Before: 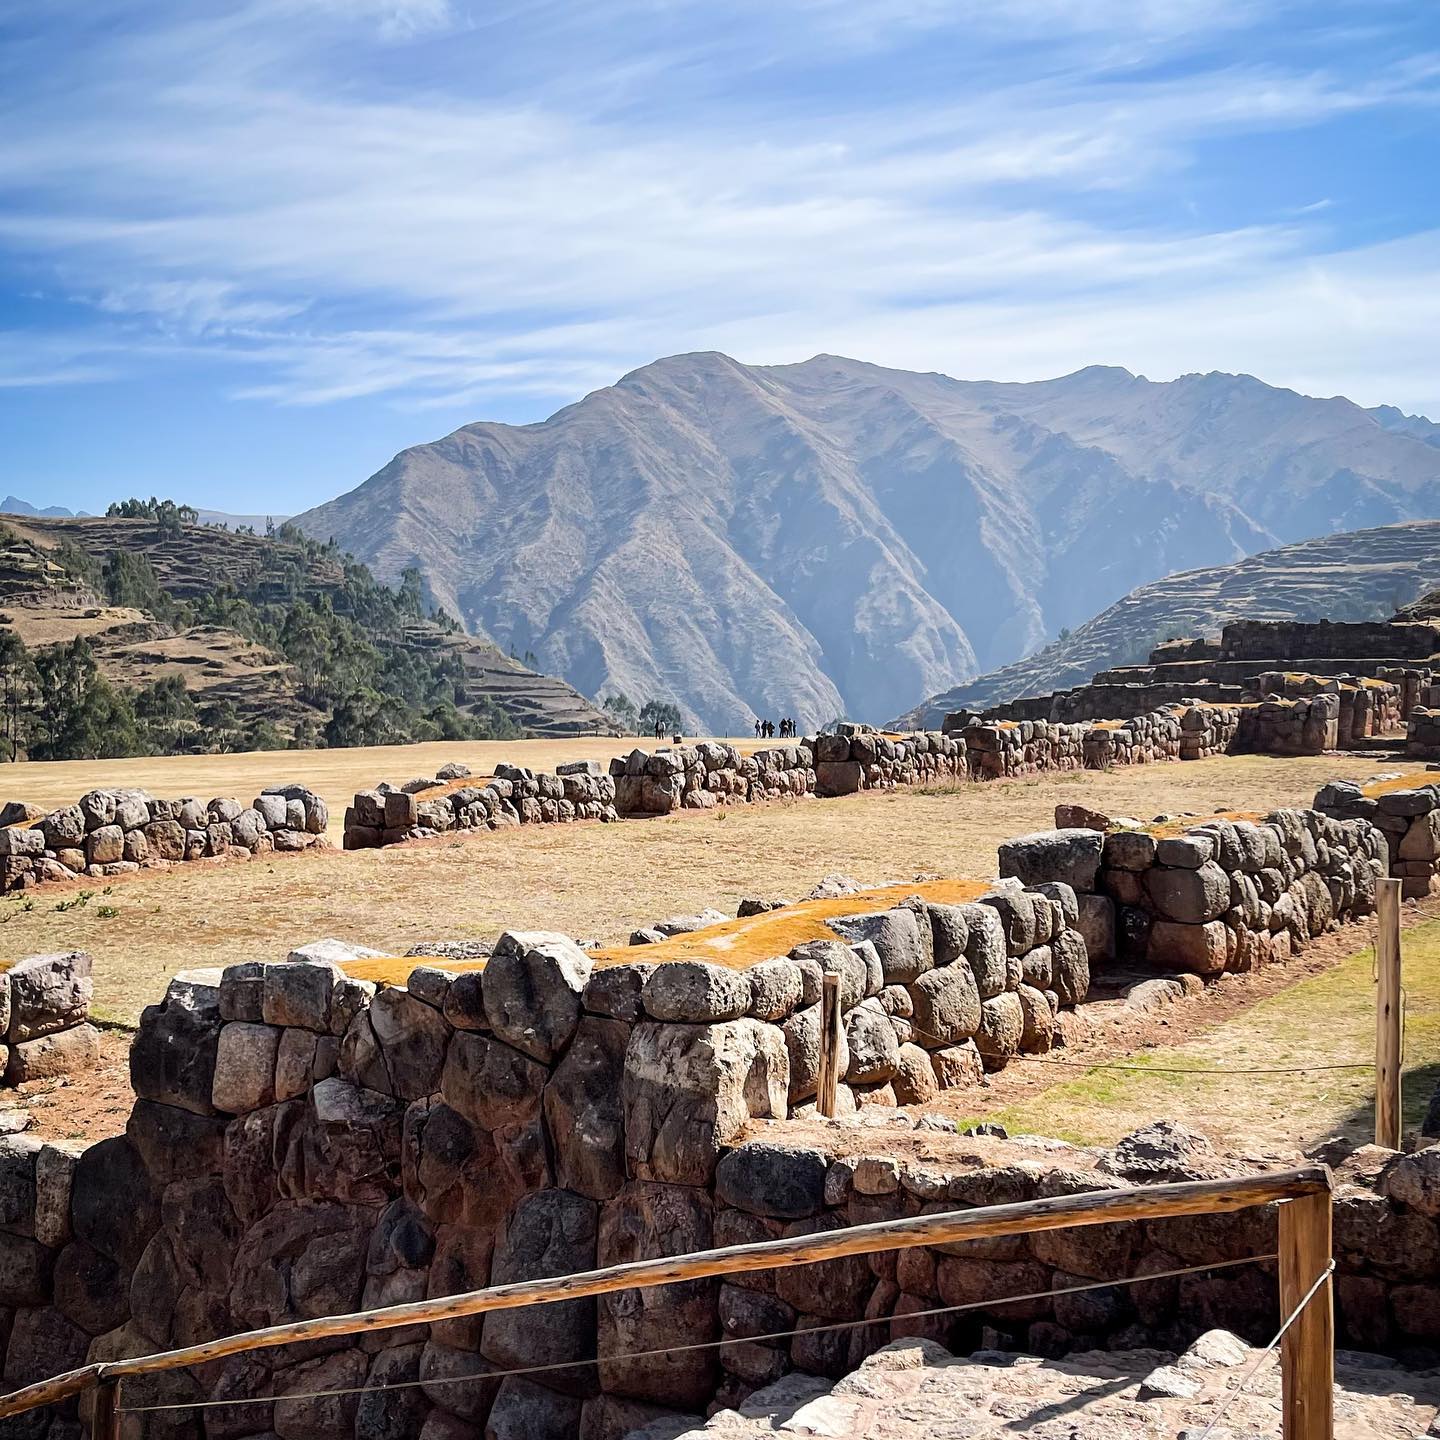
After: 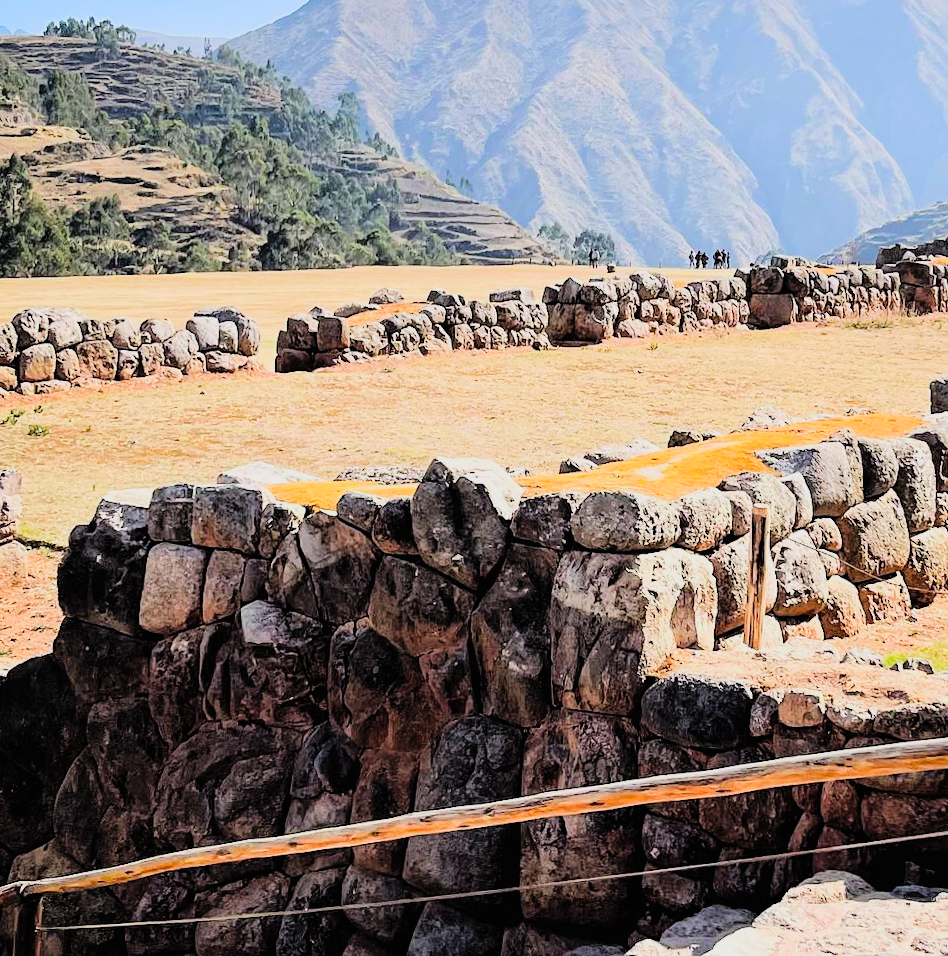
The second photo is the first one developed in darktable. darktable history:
filmic rgb: black relative exposure -6.91 EV, white relative exposure 5.66 EV, threshold 5.96 EV, hardness 2.84, enable highlight reconstruction true
contrast brightness saturation: contrast 0.07, brightness 0.175, saturation 0.397
tone equalizer: -8 EV -0.783 EV, -7 EV -0.667 EV, -6 EV -0.571 EV, -5 EV -0.379 EV, -3 EV 0.385 EV, -2 EV 0.6 EV, -1 EV 0.679 EV, +0 EV 0.778 EV
crop and rotate: angle -1.07°, left 3.797%, top 32.337%, right 29.136%
